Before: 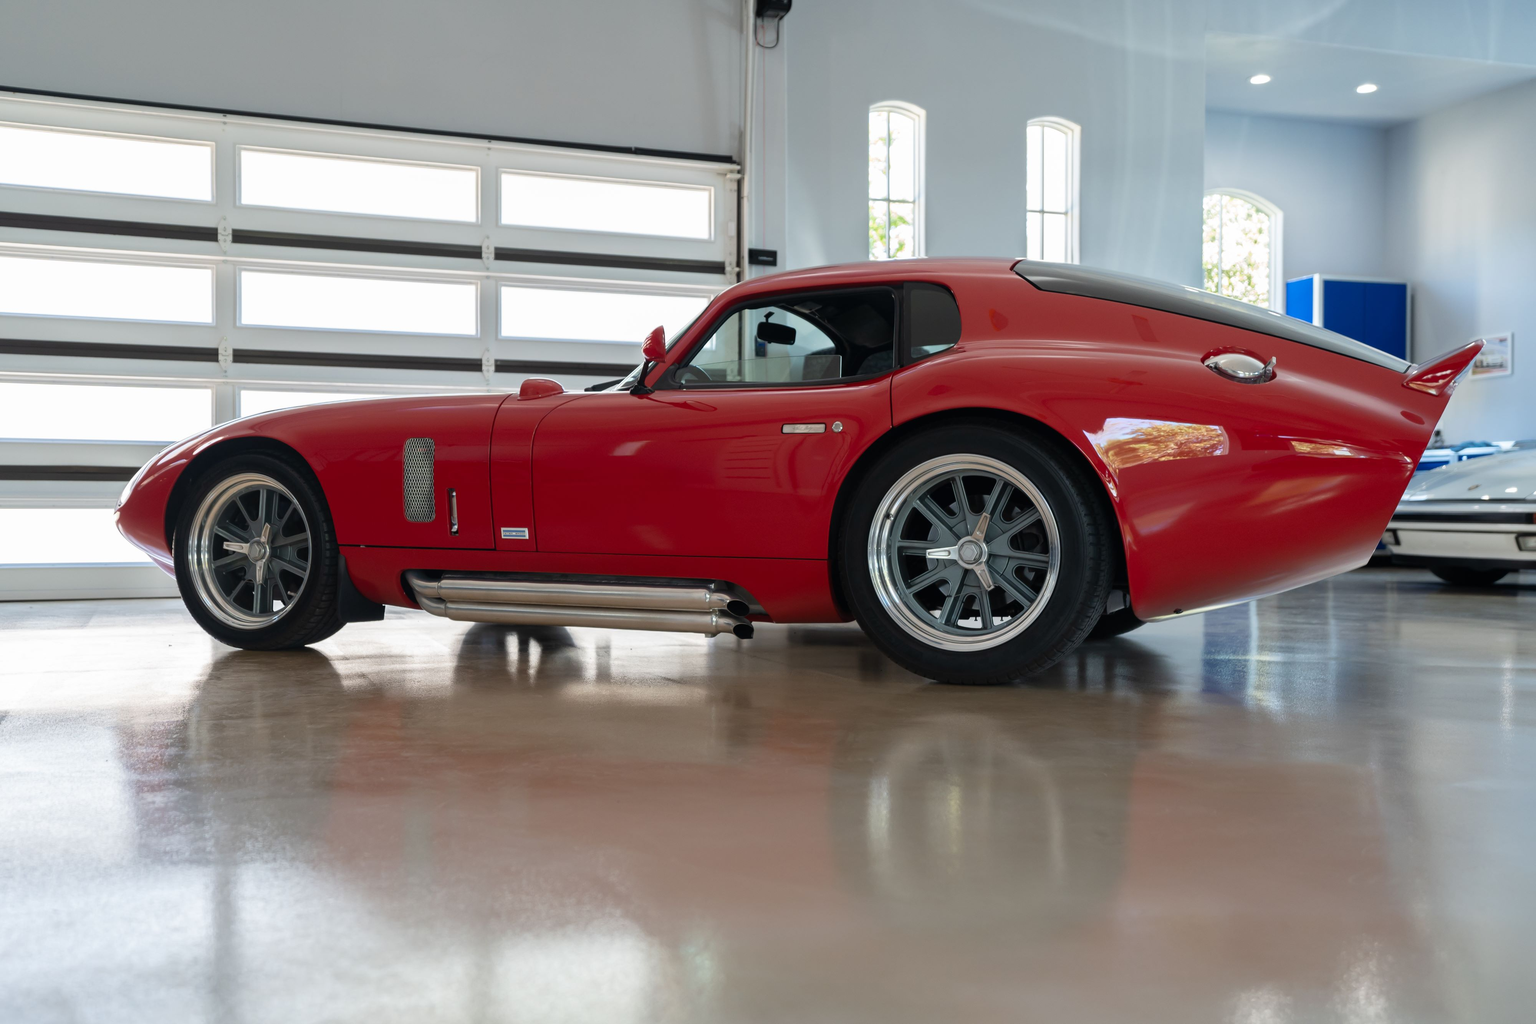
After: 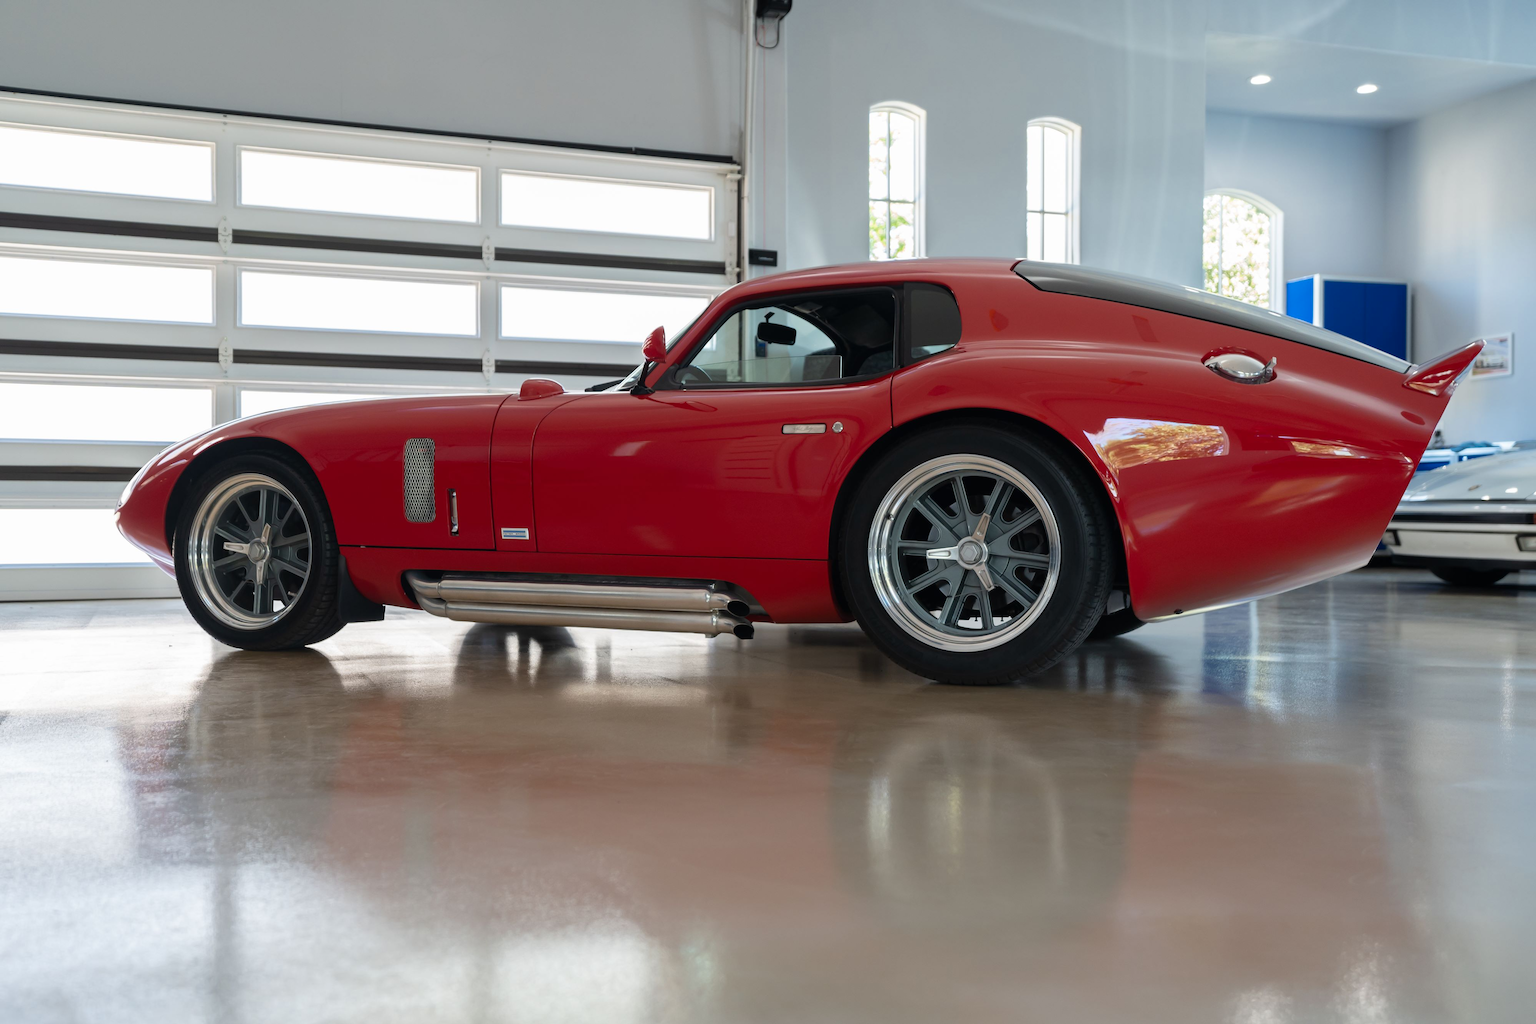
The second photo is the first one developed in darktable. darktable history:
color zones: curves: ch0 [(0, 0.5) (0.143, 0.5) (0.286, 0.5) (0.429, 0.5) (0.571, 0.5) (0.714, 0.476) (0.857, 0.5) (1, 0.5)]; ch2 [(0, 0.5) (0.143, 0.5) (0.286, 0.5) (0.429, 0.5) (0.571, 0.5) (0.714, 0.487) (0.857, 0.5) (1, 0.5)]
shadows and highlights: radius 331.84, shadows 53.55, highlights -100, compress 94.63%, highlights color adjustment 73.23%, soften with gaussian
